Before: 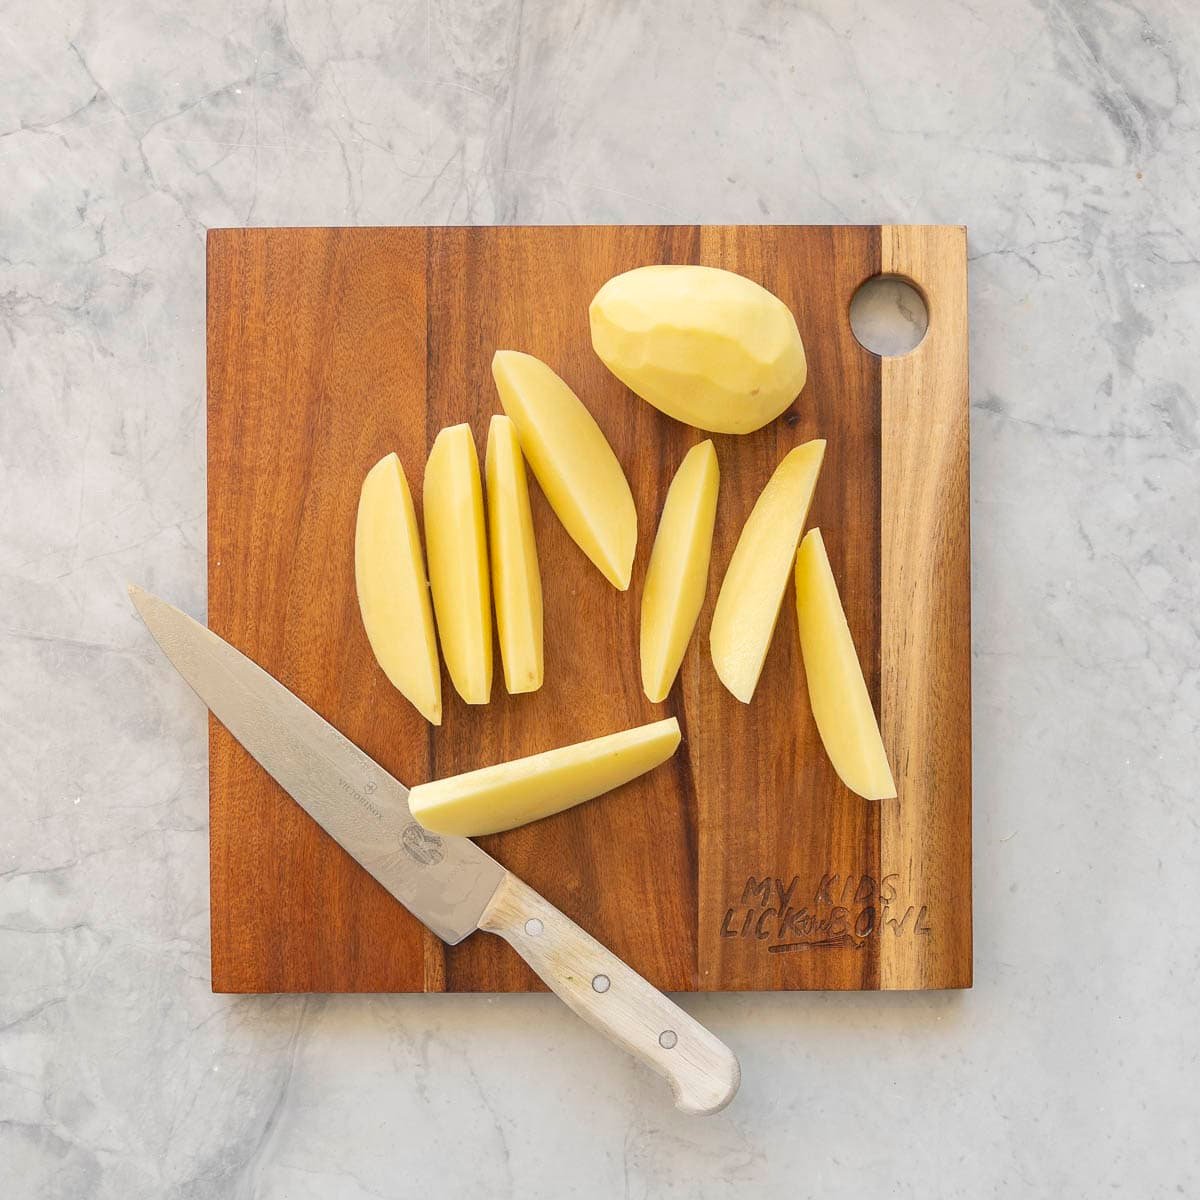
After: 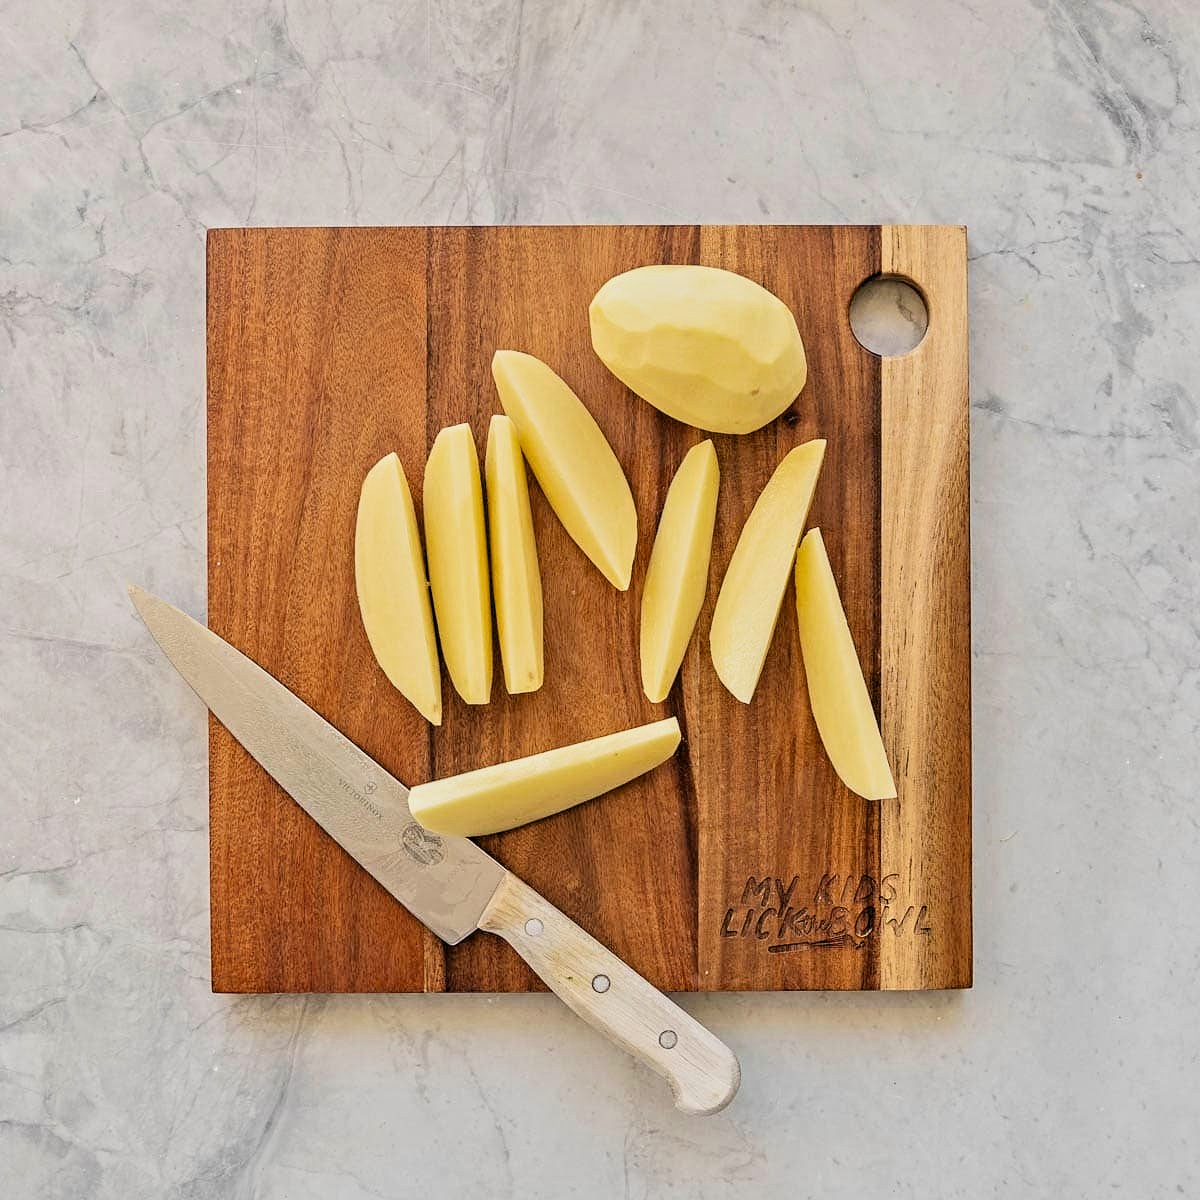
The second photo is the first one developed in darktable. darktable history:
velvia: on, module defaults
contrast equalizer: octaves 7, y [[0.5, 0.542, 0.583, 0.625, 0.667, 0.708], [0.5 ×6], [0.5 ×6], [0 ×6], [0 ×6]]
filmic rgb: black relative exposure -8.15 EV, white relative exposure 3.76 EV, hardness 4.46
